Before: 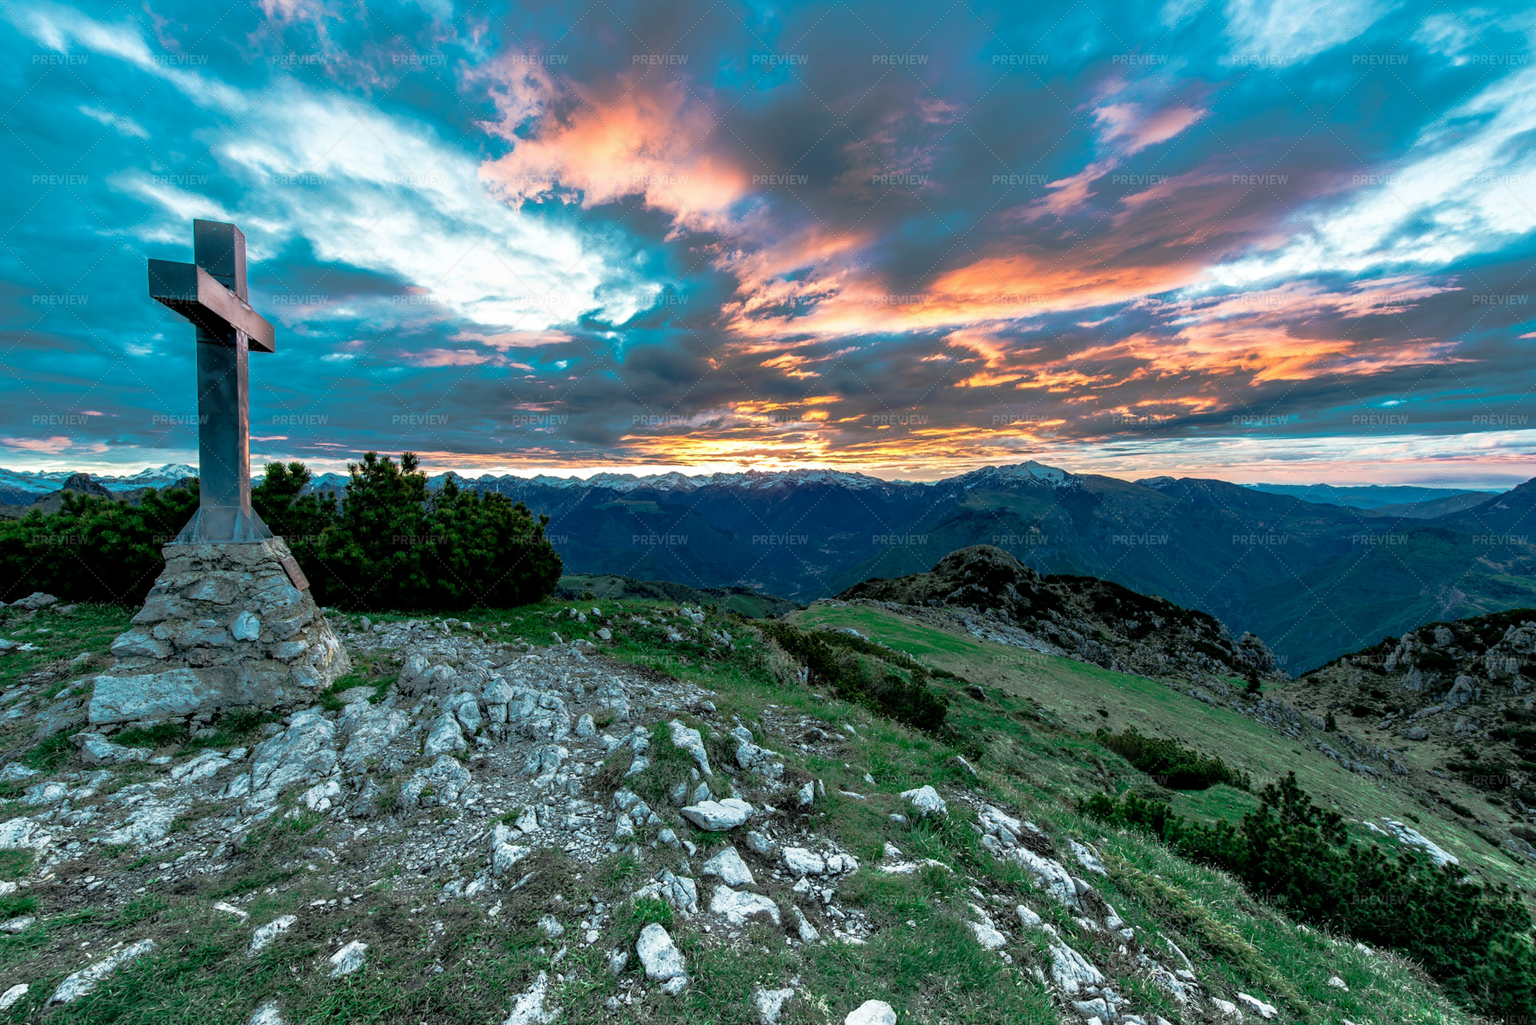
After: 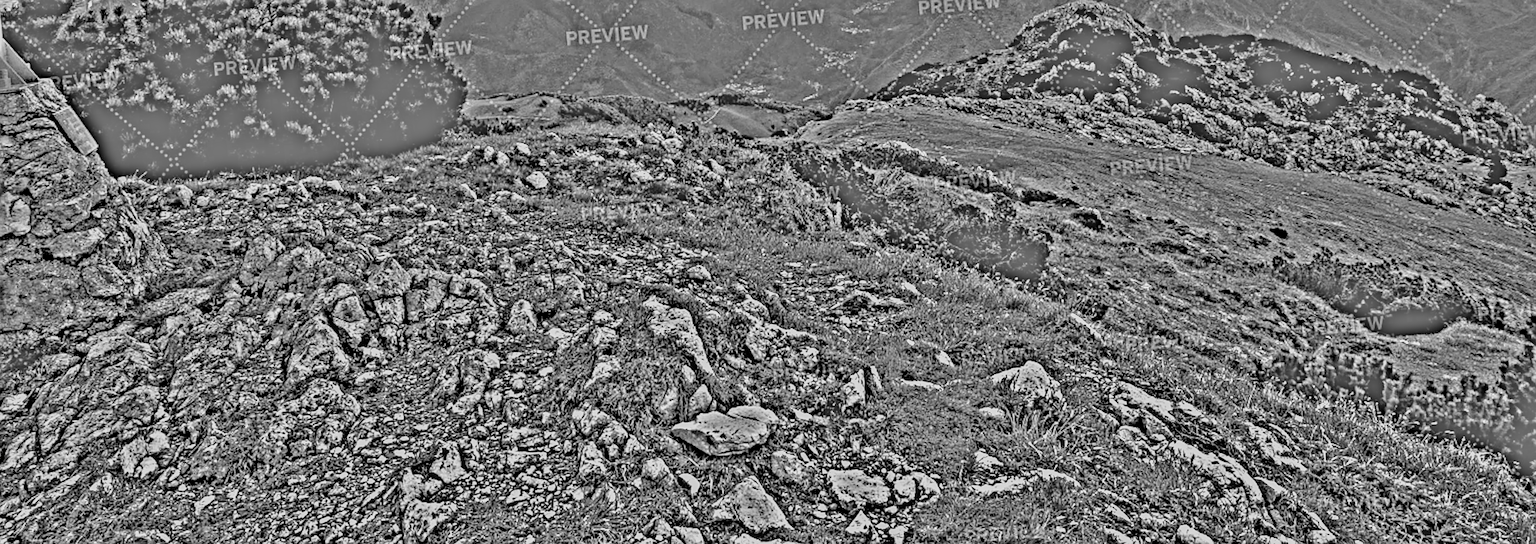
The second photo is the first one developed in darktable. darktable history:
filmic rgb: black relative exposure -7.65 EV, white relative exposure 4.56 EV, hardness 3.61, color science v6 (2022)
crop: left 18.091%, top 51.13%, right 17.525%, bottom 16.85%
rotate and perspective: rotation -4.98°, automatic cropping off
local contrast: detail 130%
sharpen: on, module defaults
highpass: on, module defaults
